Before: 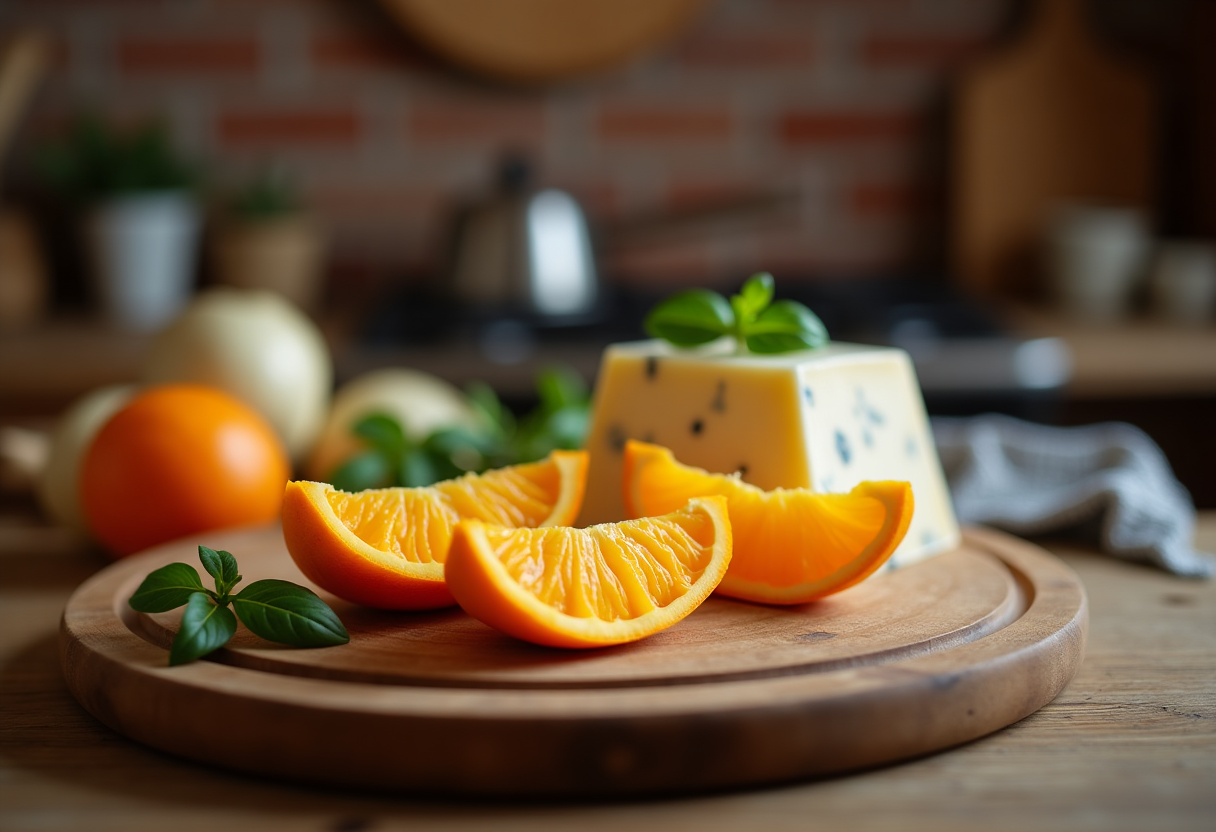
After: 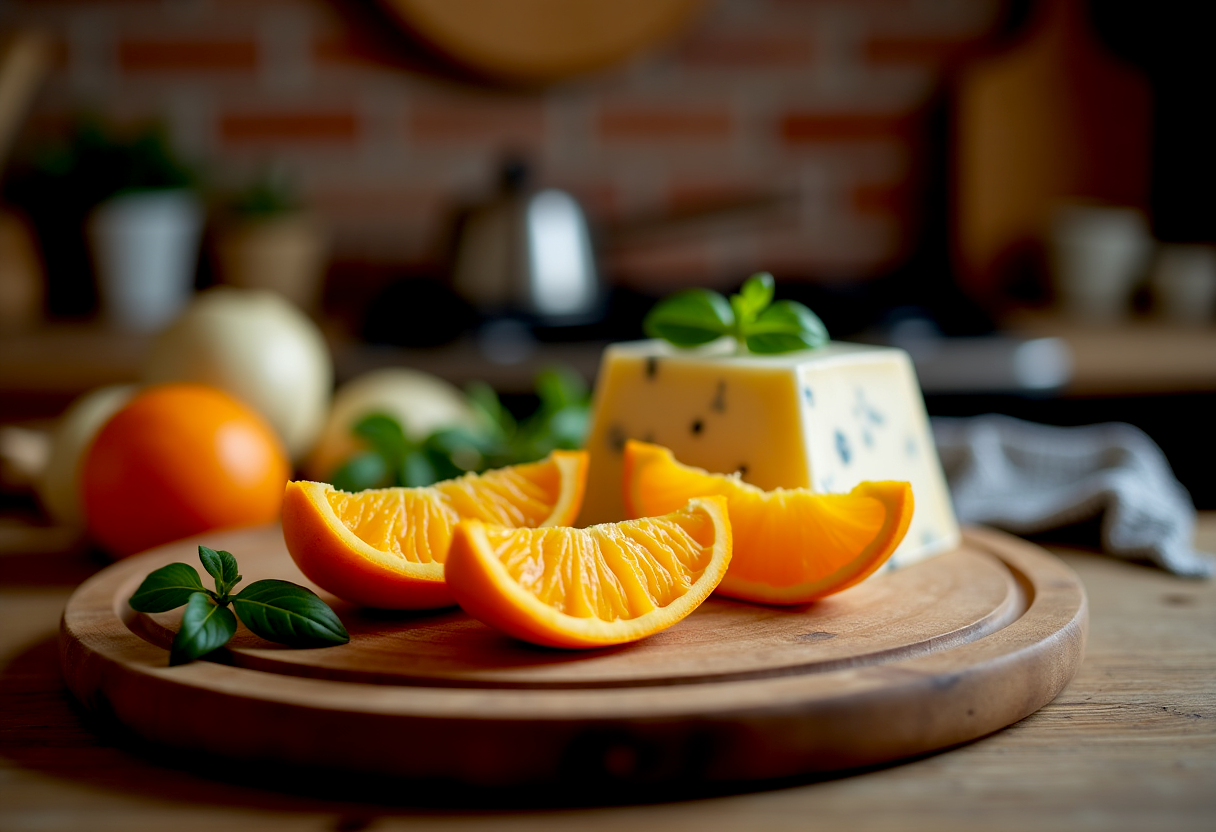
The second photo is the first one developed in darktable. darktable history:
exposure: black level correction 0.01, exposure 0.01 EV, compensate highlight preservation false
